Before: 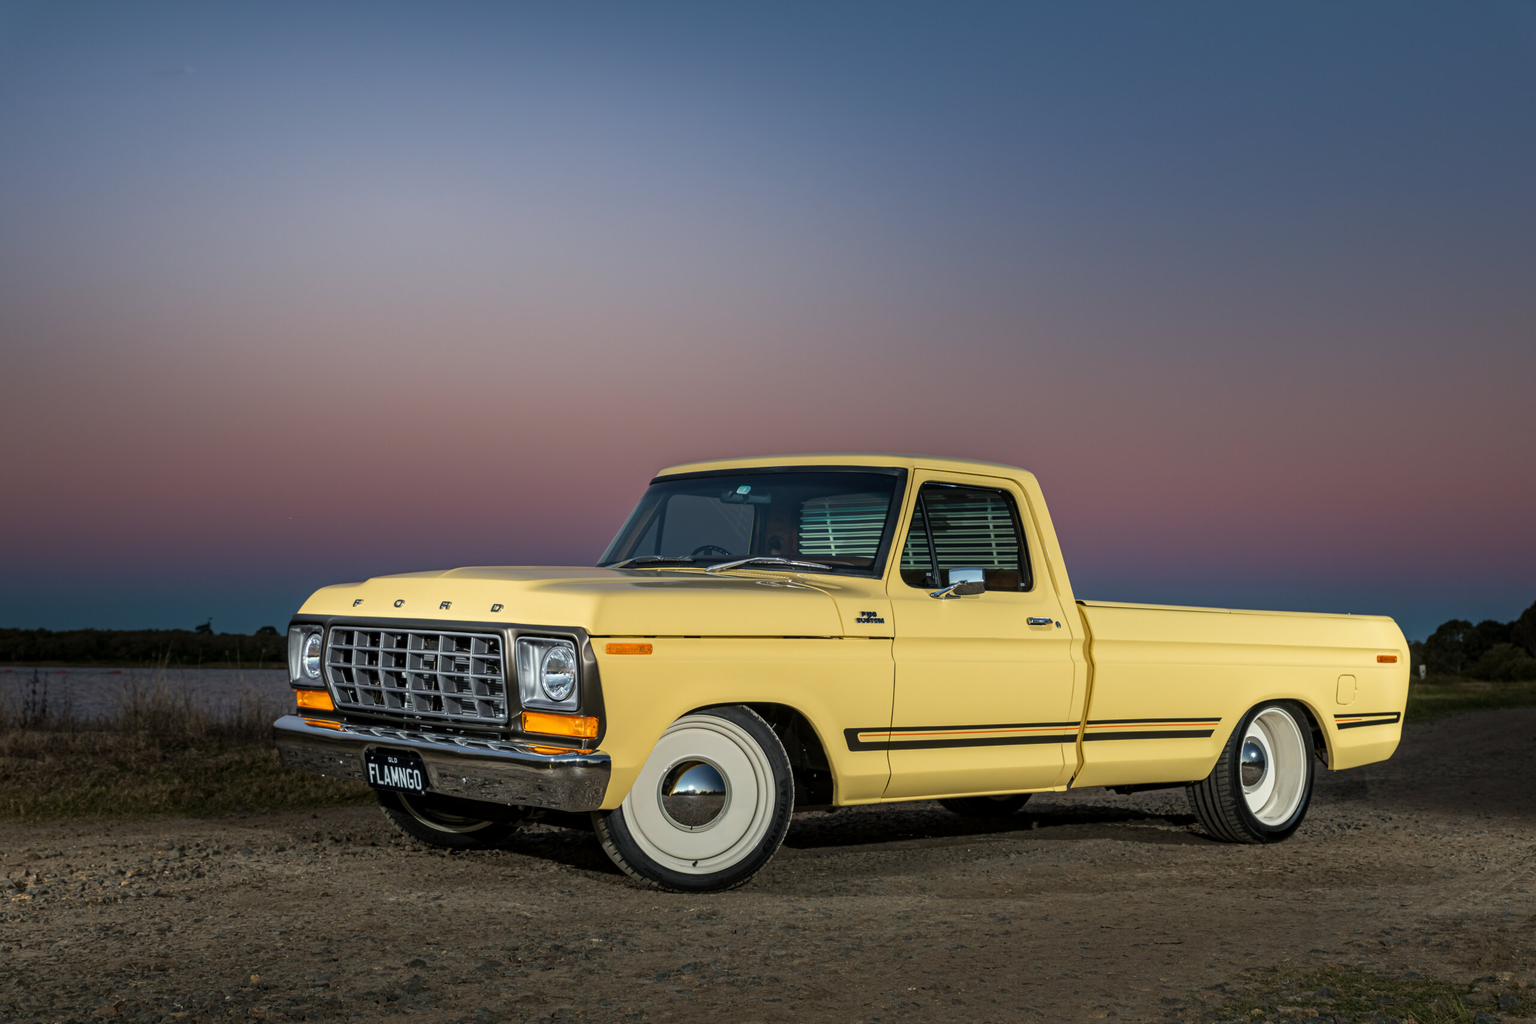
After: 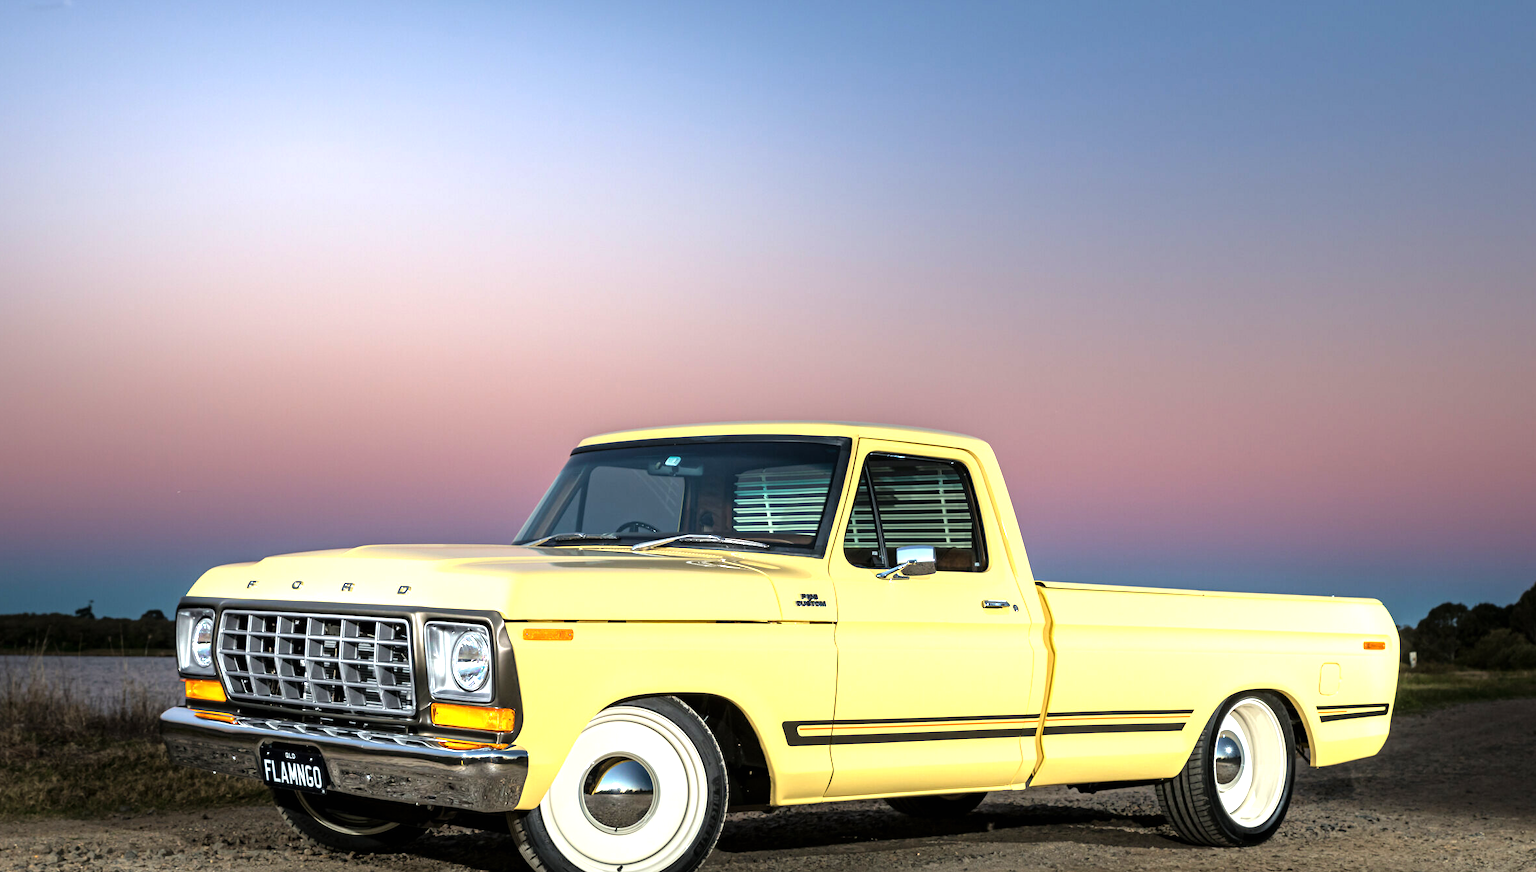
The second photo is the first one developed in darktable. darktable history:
crop: left 8.259%, top 6.591%, bottom 15.241%
exposure: black level correction 0, exposure 0.689 EV, compensate highlight preservation false
tone equalizer: -8 EV -0.766 EV, -7 EV -0.711 EV, -6 EV -0.621 EV, -5 EV -0.411 EV, -3 EV 0.393 EV, -2 EV 0.6 EV, -1 EV 0.69 EV, +0 EV 0.735 EV
